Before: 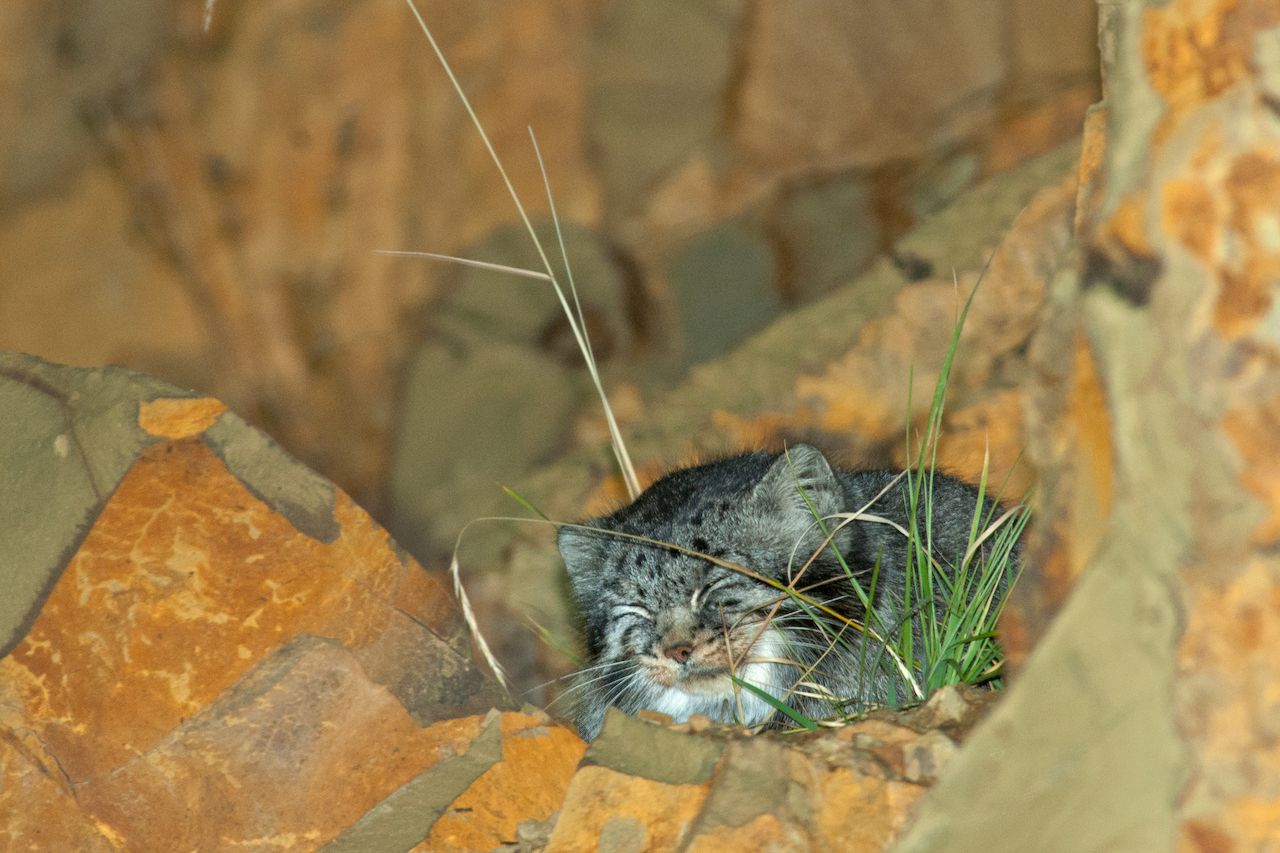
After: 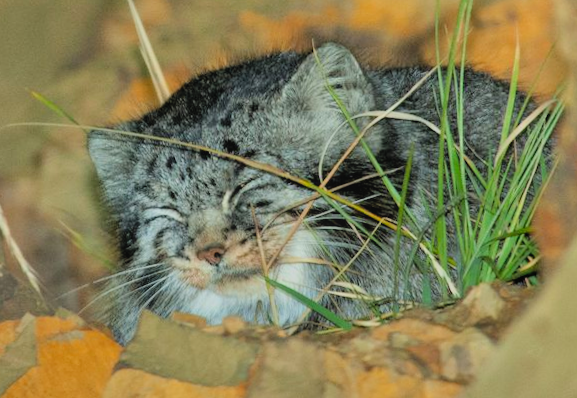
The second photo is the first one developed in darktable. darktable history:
contrast brightness saturation: brightness 0.09, saturation 0.19
rotate and perspective: rotation -1.32°, lens shift (horizontal) -0.031, crop left 0.015, crop right 0.985, crop top 0.047, crop bottom 0.982
bloom: on, module defaults
crop: left 35.976%, top 45.819%, right 18.162%, bottom 5.807%
filmic rgb: black relative exposure -7.65 EV, white relative exposure 4.56 EV, hardness 3.61, color science v6 (2022)
graduated density: rotation -180°, offset 27.42
